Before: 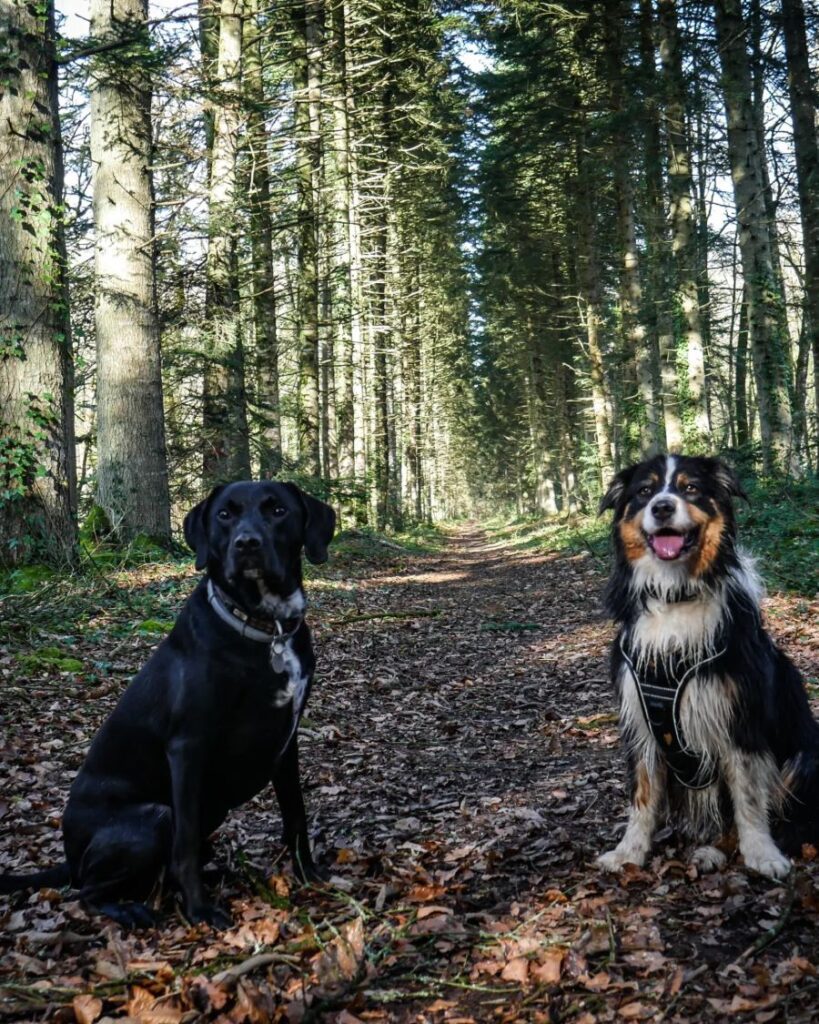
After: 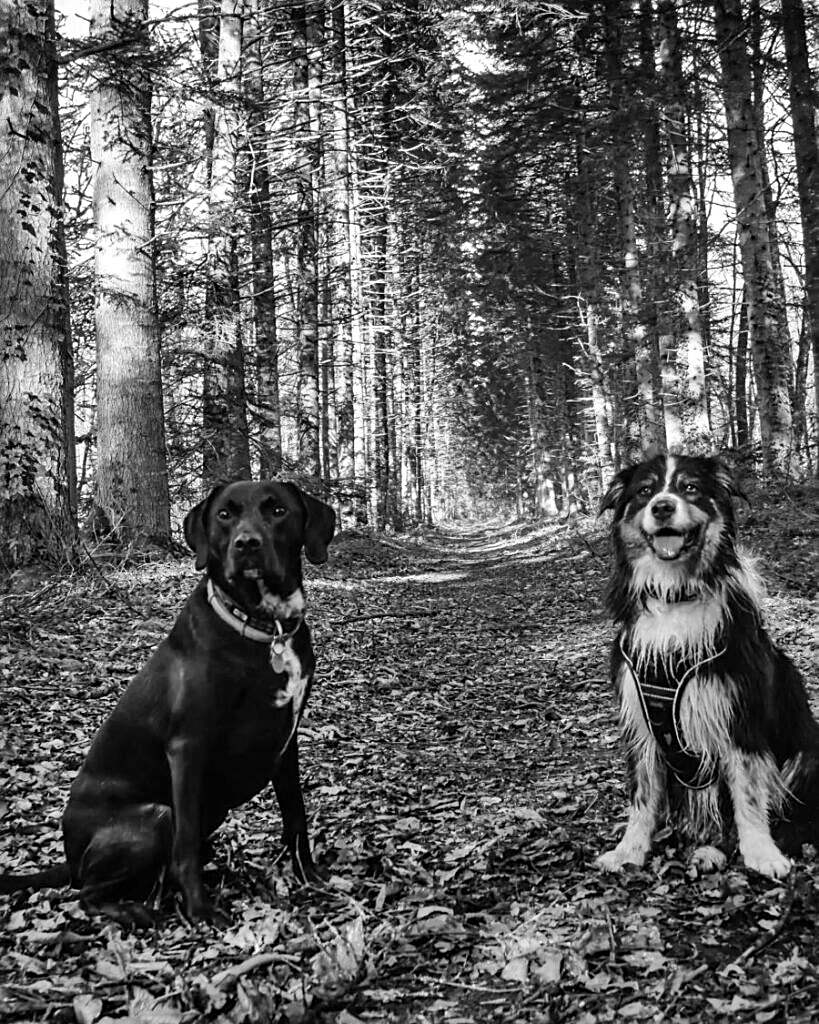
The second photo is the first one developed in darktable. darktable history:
color calibration: output gray [0.253, 0.26, 0.487, 0], gray › normalize channels true, x 0.382, y 0.372, temperature 3912.96 K, gamut compression 0.024
color correction: highlights b* 0.064, saturation 0.491
sharpen: on, module defaults
shadows and highlights: shadows 60.9, highlights -60.44, soften with gaussian
